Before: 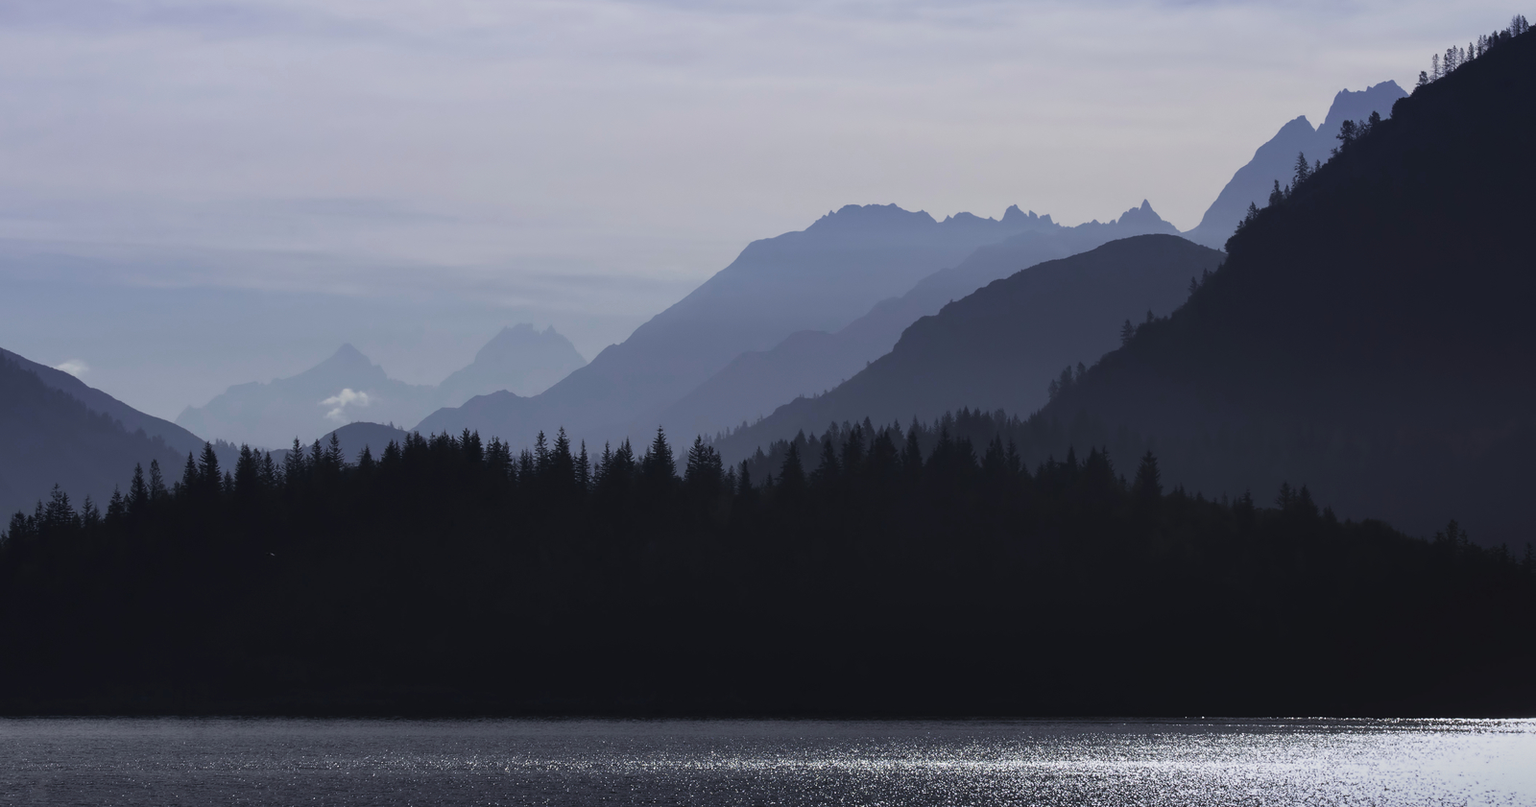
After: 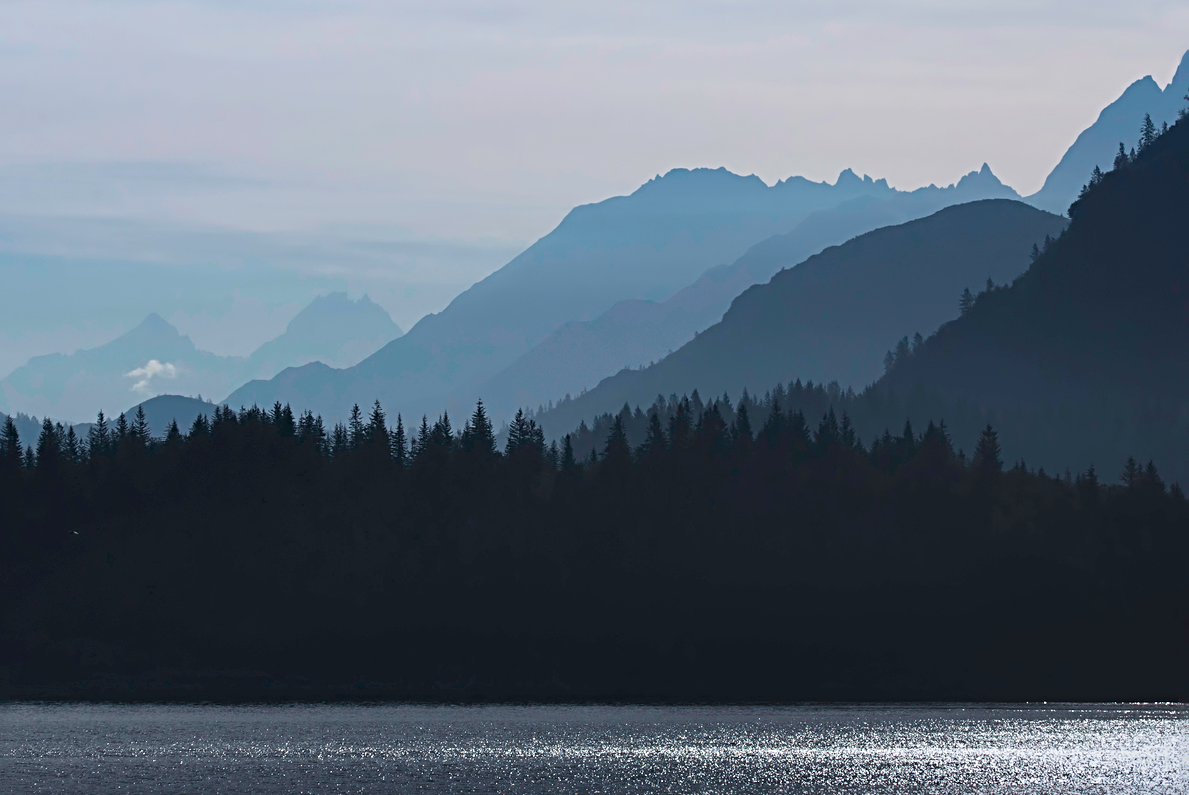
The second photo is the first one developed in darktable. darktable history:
crop and rotate: left 13.067%, top 5.399%, right 12.611%
sharpen: radius 3.951
